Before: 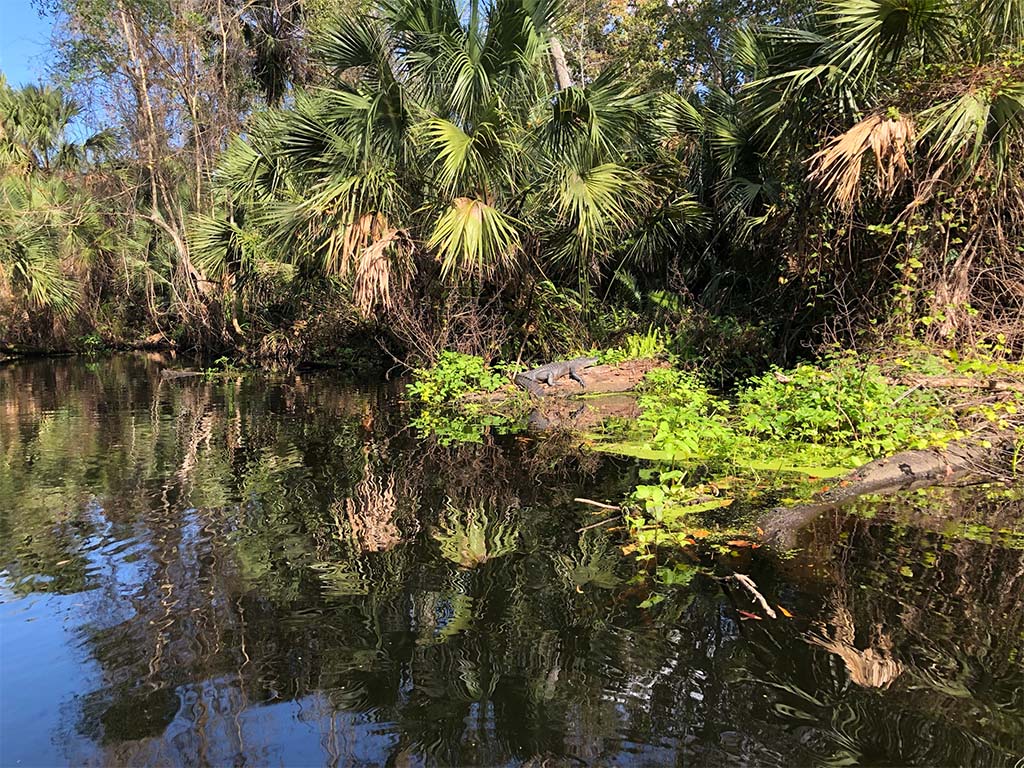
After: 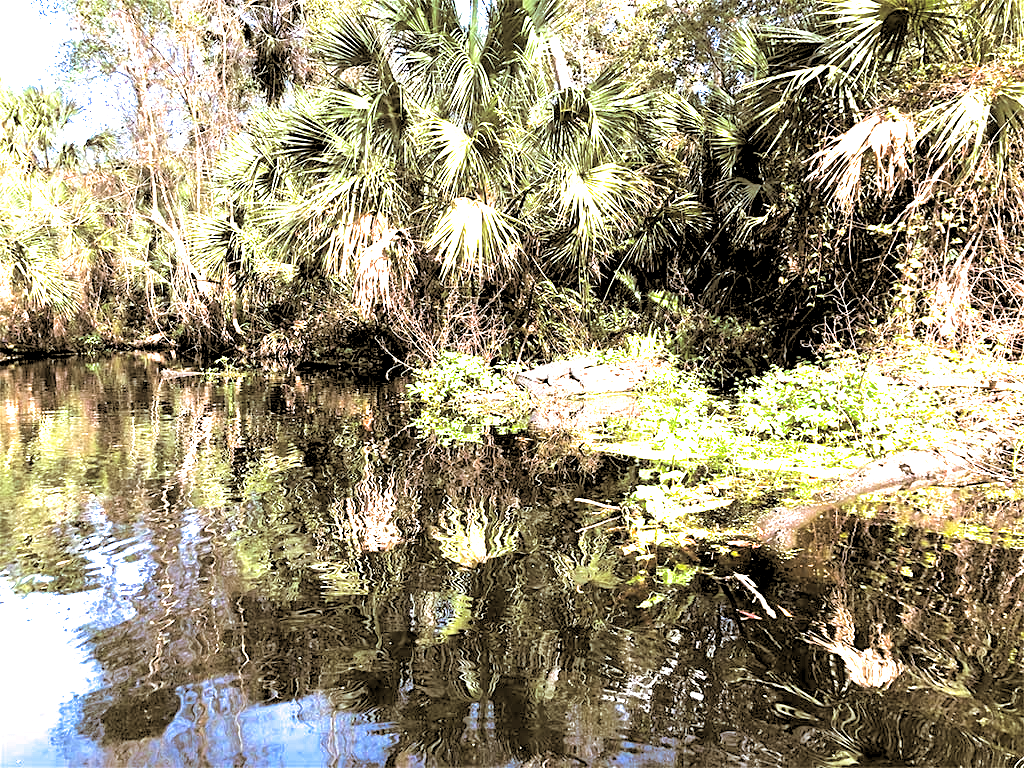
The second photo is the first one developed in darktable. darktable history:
rgb levels: levels [[0.029, 0.461, 0.922], [0, 0.5, 1], [0, 0.5, 1]]
exposure: black level correction 0, exposure 1.9 EV, compensate highlight preservation false
split-toning: shadows › hue 37.98°, highlights › hue 185.58°, balance -55.261
